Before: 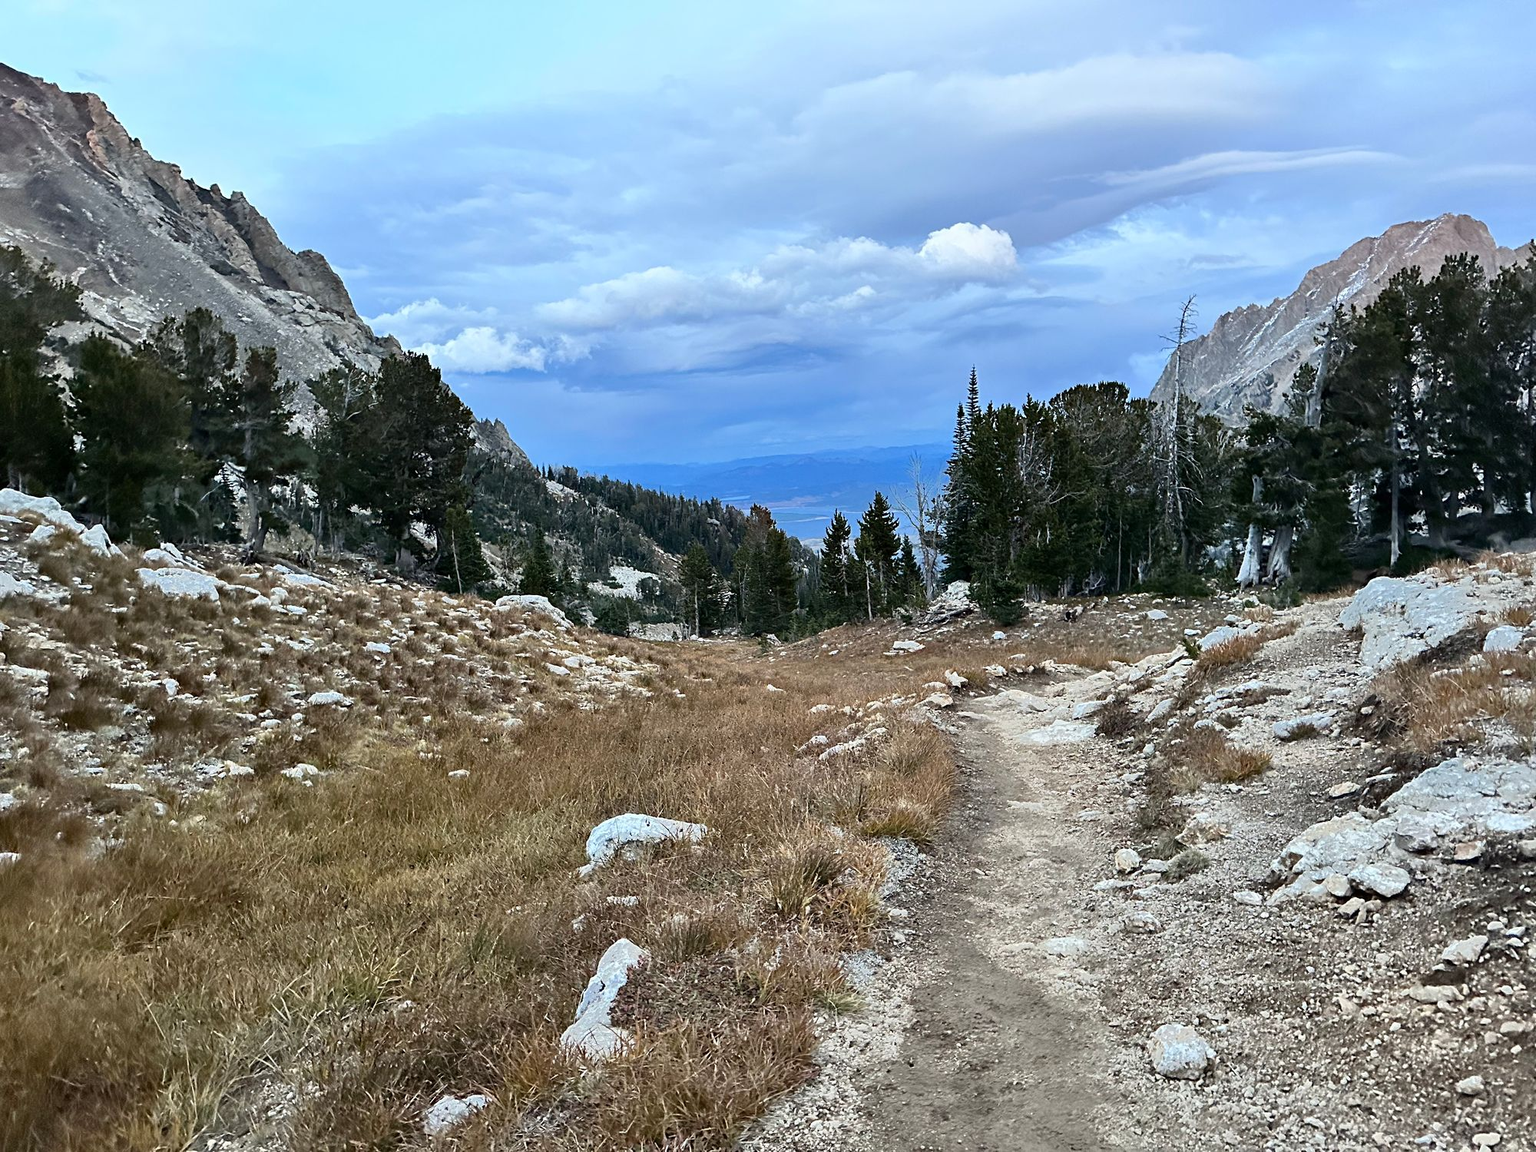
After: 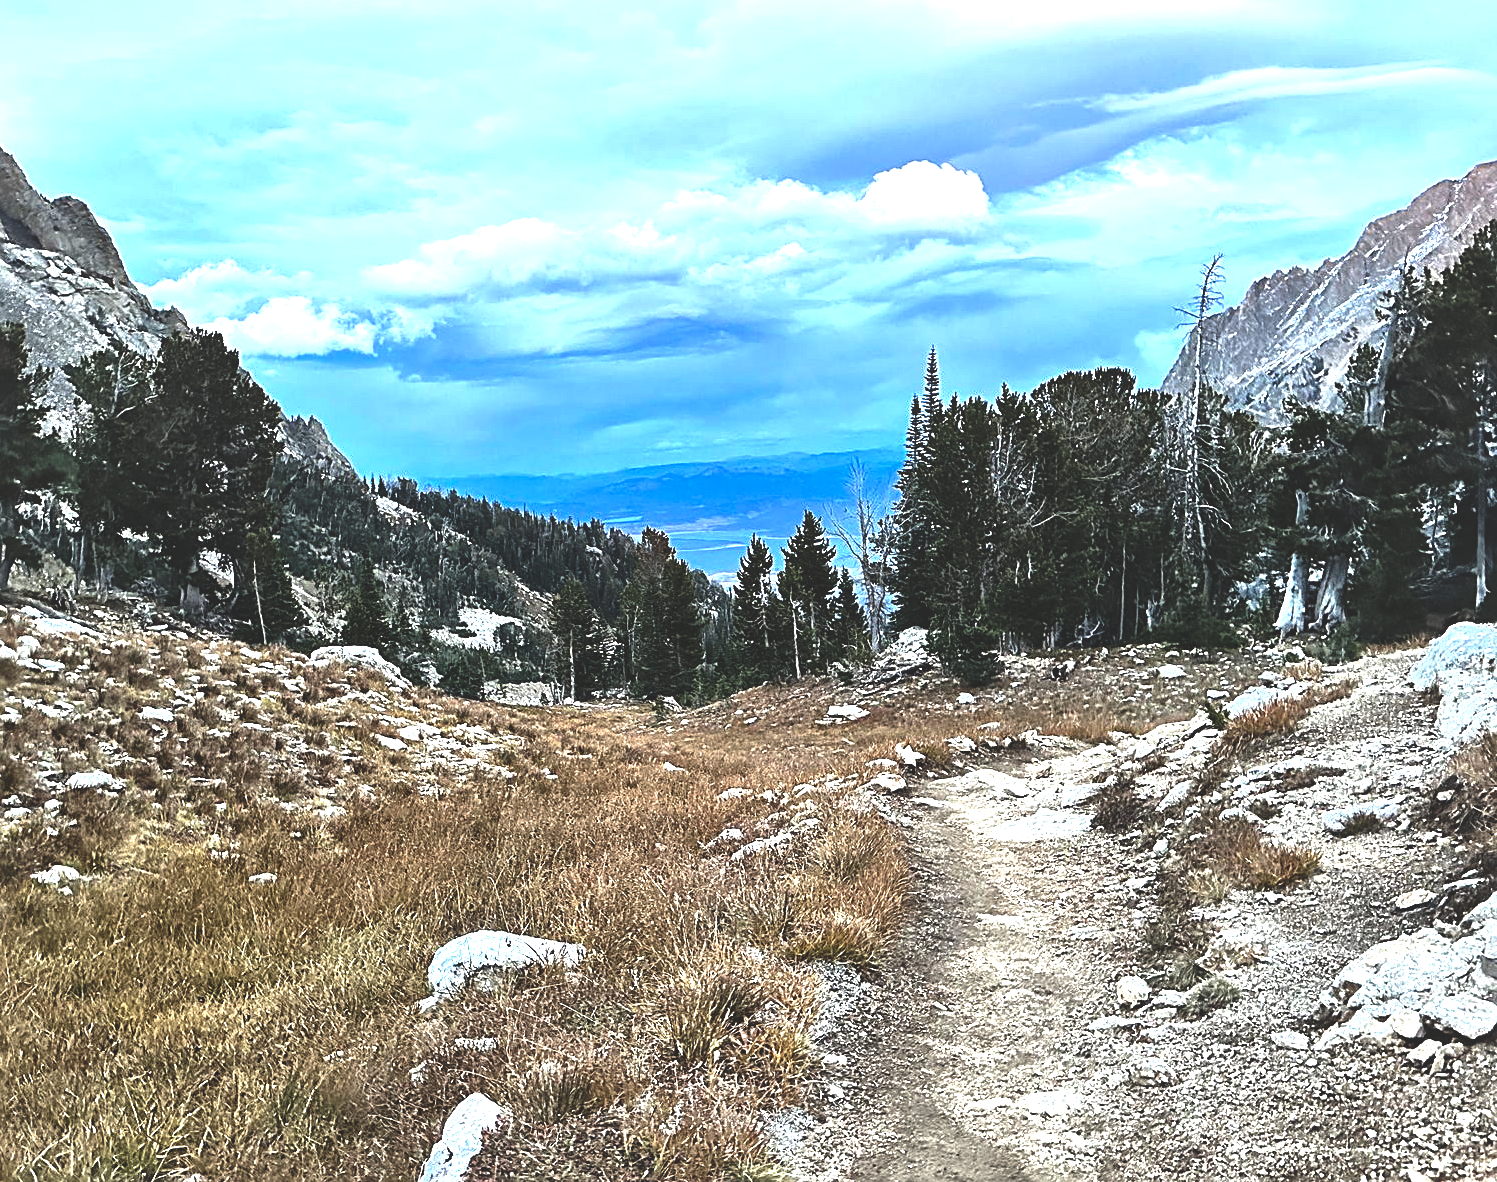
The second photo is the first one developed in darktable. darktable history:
local contrast: mode bilateral grid, contrast 20, coarseness 50, detail 150%, midtone range 0.2
crop: left 16.768%, top 8.653%, right 8.362%, bottom 12.485%
rgb curve: curves: ch0 [(0, 0.186) (0.314, 0.284) (0.775, 0.708) (1, 1)], compensate middle gray true, preserve colors none
sharpen: on, module defaults
exposure: black level correction 0, exposure 0.9 EV, compensate highlight preservation false
rotate and perspective: automatic cropping original format, crop left 0, crop top 0
